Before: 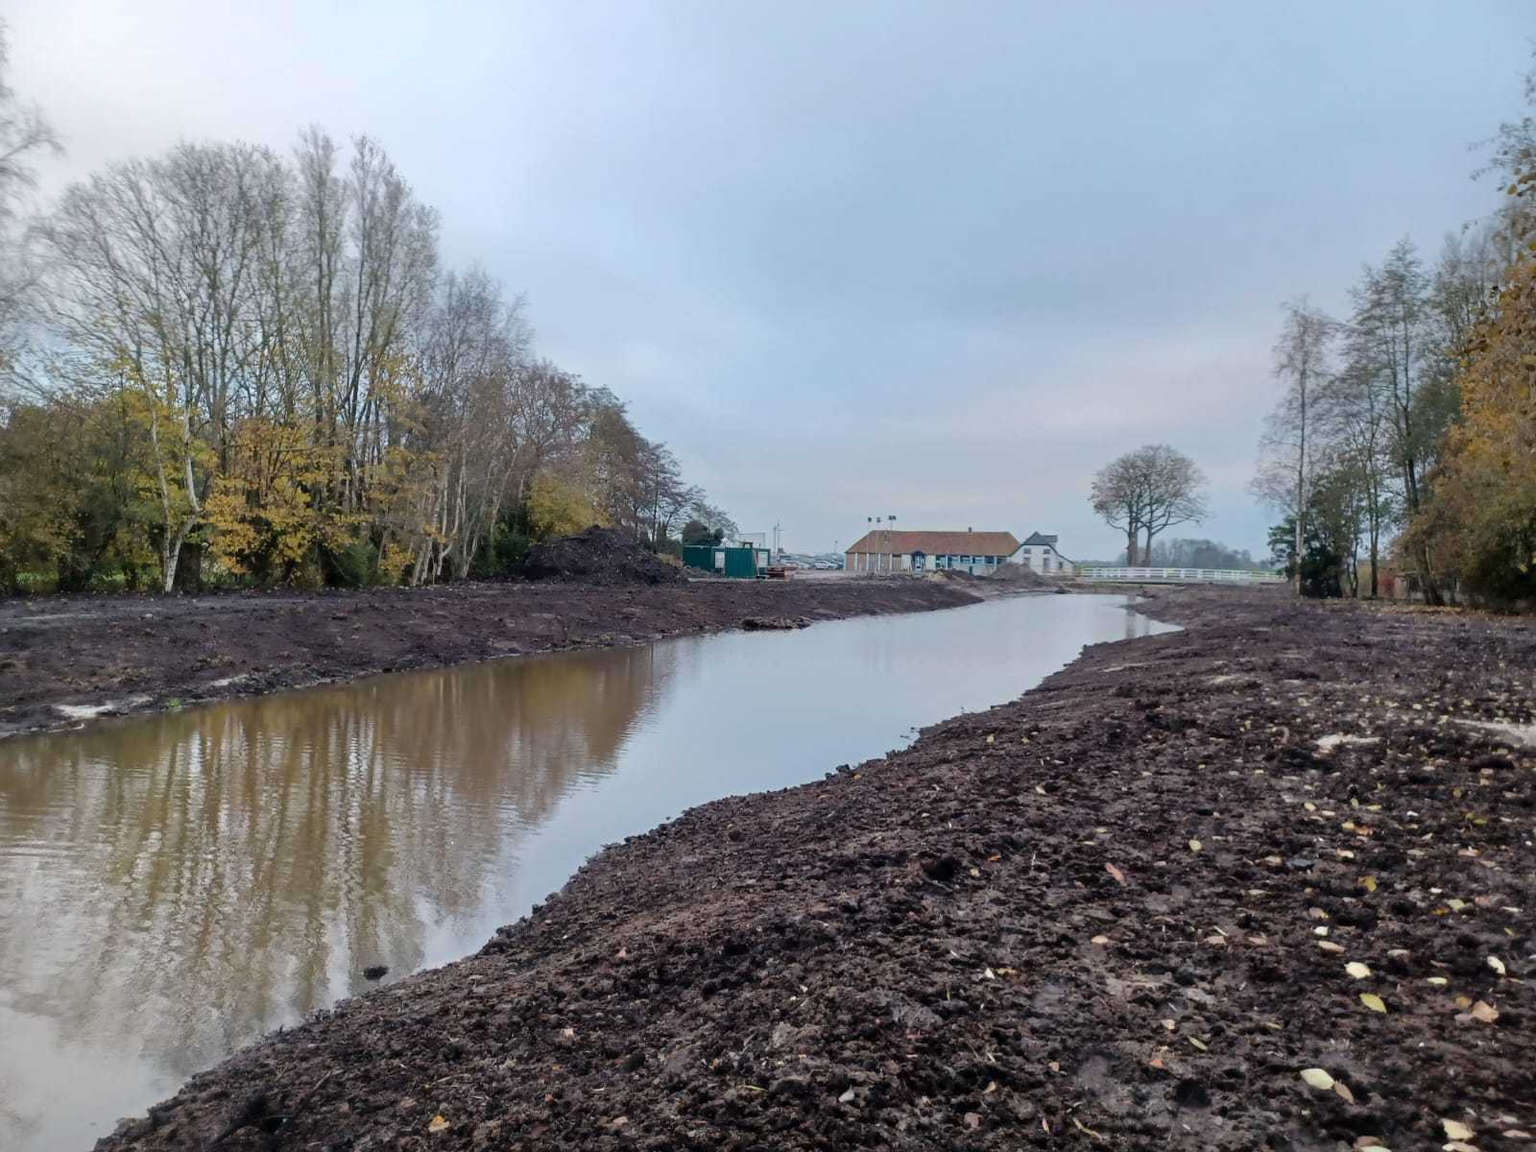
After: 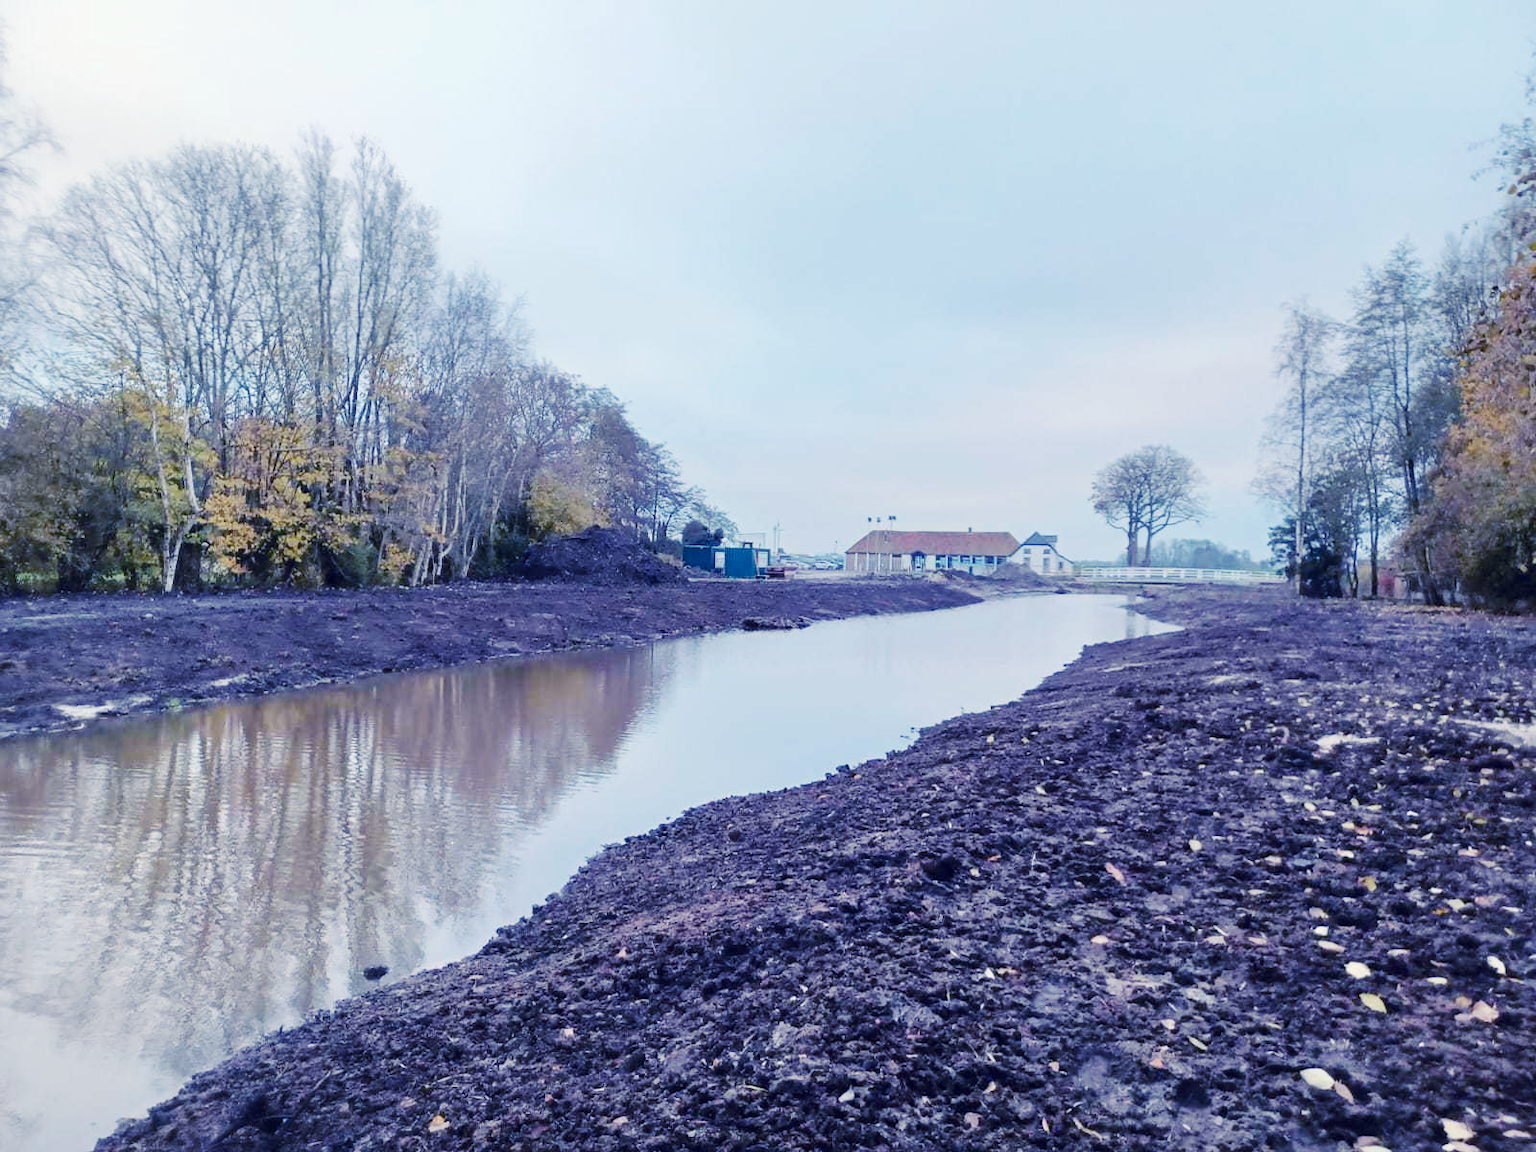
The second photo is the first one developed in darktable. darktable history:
tone curve: curves: ch0 [(0, 0) (0.003, 0.003) (0.011, 0.014) (0.025, 0.033) (0.044, 0.06) (0.069, 0.096) (0.1, 0.132) (0.136, 0.174) (0.177, 0.226) (0.224, 0.282) (0.277, 0.352) (0.335, 0.435) (0.399, 0.524) (0.468, 0.615) (0.543, 0.695) (0.623, 0.771) (0.709, 0.835) (0.801, 0.894) (0.898, 0.944) (1, 1)], preserve colors none
color look up table: target L [91.5, 94.31, 90.19, 82.44, 76.74, 78.85, 72.84, 60.49, 52.23, 49.1, 43.62, 18.52, 10.92, 200.51, 89.51, 86.54, 81.43, 65.94, 66.07, 60.3, 60.04, 43.84, 49.84, 42.65, 39.69, 38.57, 30.07, 23.89, 23.82, 95.63, 78.12, 76.52, 53.37, 58.82, 50.17, 56.22, 52.26, 44.71, 38.25, 38.41, 32.64, 33.25, 21.96, 14.04, 2.734, 80.09, 69.57, 47.74, 21.63], target a [-10.01, -14.11, -36.22, -81.17, -94.21, -50.77, -50.45, -12.77, -25.91, -44.67, -25.97, -5.737, -7.245, 0, 3.357, 16.31, -11.06, 39.46, 7.726, 39.26, 14.01, 69.44, 30.14, 63.24, 13.89, 33.48, 5.317, 31.92, 40.18, 6.453, 36.98, 3.292, 63.59, 42.13, 79.52, 0.386, -12.83, -0.572, 23.6, 14.66, 56.86, 54.3, 38.39, 36.04, 10.11, -66.22, -27.83, -11.58, 11.46], target b [40.36, 7.548, 98.68, 12.09, 79.18, 82.97, 10.93, 9.735, 21.19, 29.02, -8.13, -19.65, 13.51, 0, 31.37, 2.072, 87.52, 3.305, 41.46, 34.36, 17.8, 12.56, -12.93, -5.662, 42.75, 2.613, -9.324, -10.07, 33.68, 0.913, -29.88, -20.48, -26.96, -57.6, -65.98, -41.69, -65.78, -15.59, -88.65, -37.68, -61.75, -29.61, -77.23, -37.74, -22, -14.41, -43.82, -24.34, -42.09], num patches 49
